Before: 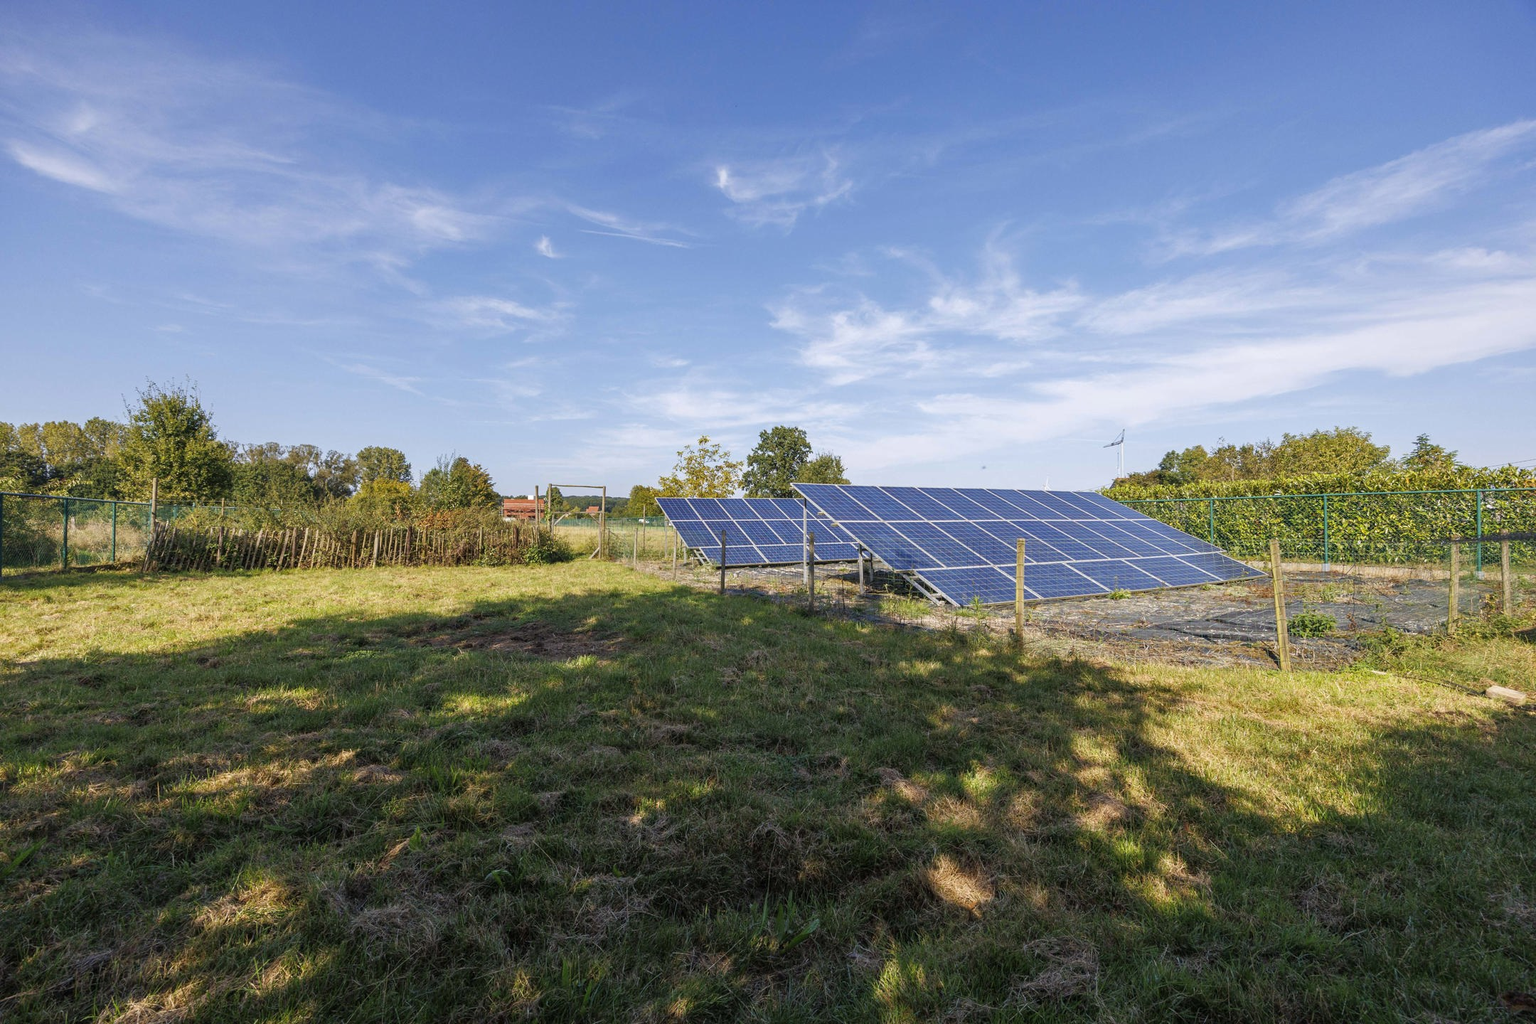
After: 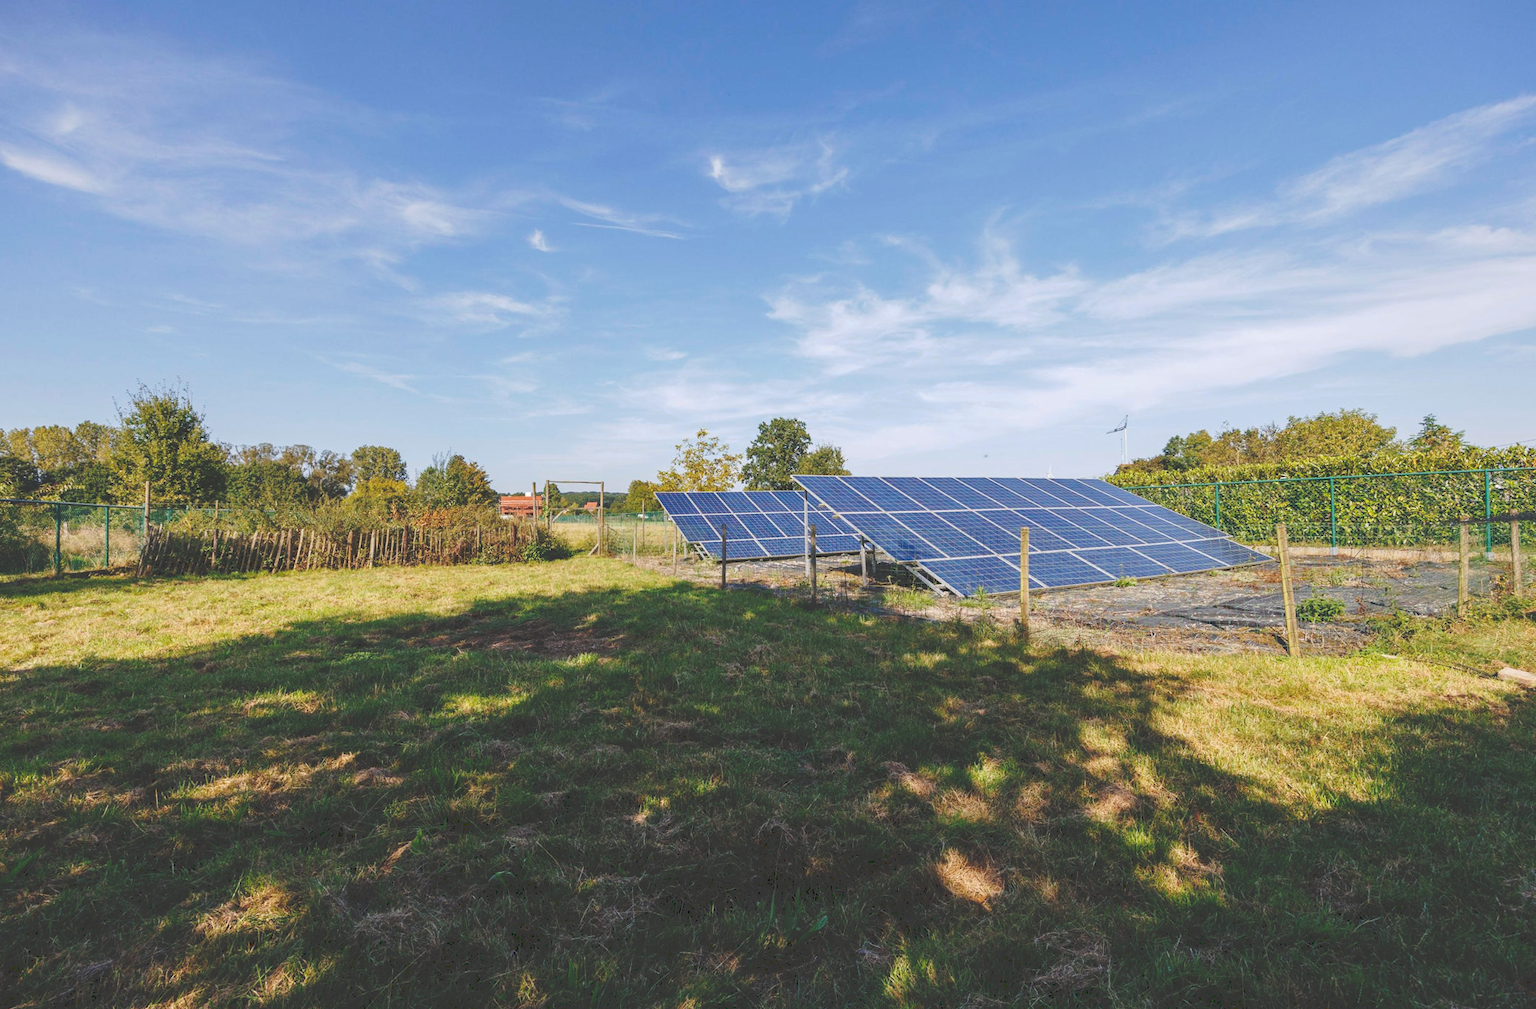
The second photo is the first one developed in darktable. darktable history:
rotate and perspective: rotation -1°, crop left 0.011, crop right 0.989, crop top 0.025, crop bottom 0.975
tone curve: curves: ch0 [(0, 0) (0.003, 0.211) (0.011, 0.211) (0.025, 0.215) (0.044, 0.218) (0.069, 0.224) (0.1, 0.227) (0.136, 0.233) (0.177, 0.247) (0.224, 0.275) (0.277, 0.309) (0.335, 0.366) (0.399, 0.438) (0.468, 0.515) (0.543, 0.586) (0.623, 0.658) (0.709, 0.735) (0.801, 0.821) (0.898, 0.889) (1, 1)], preserve colors none
